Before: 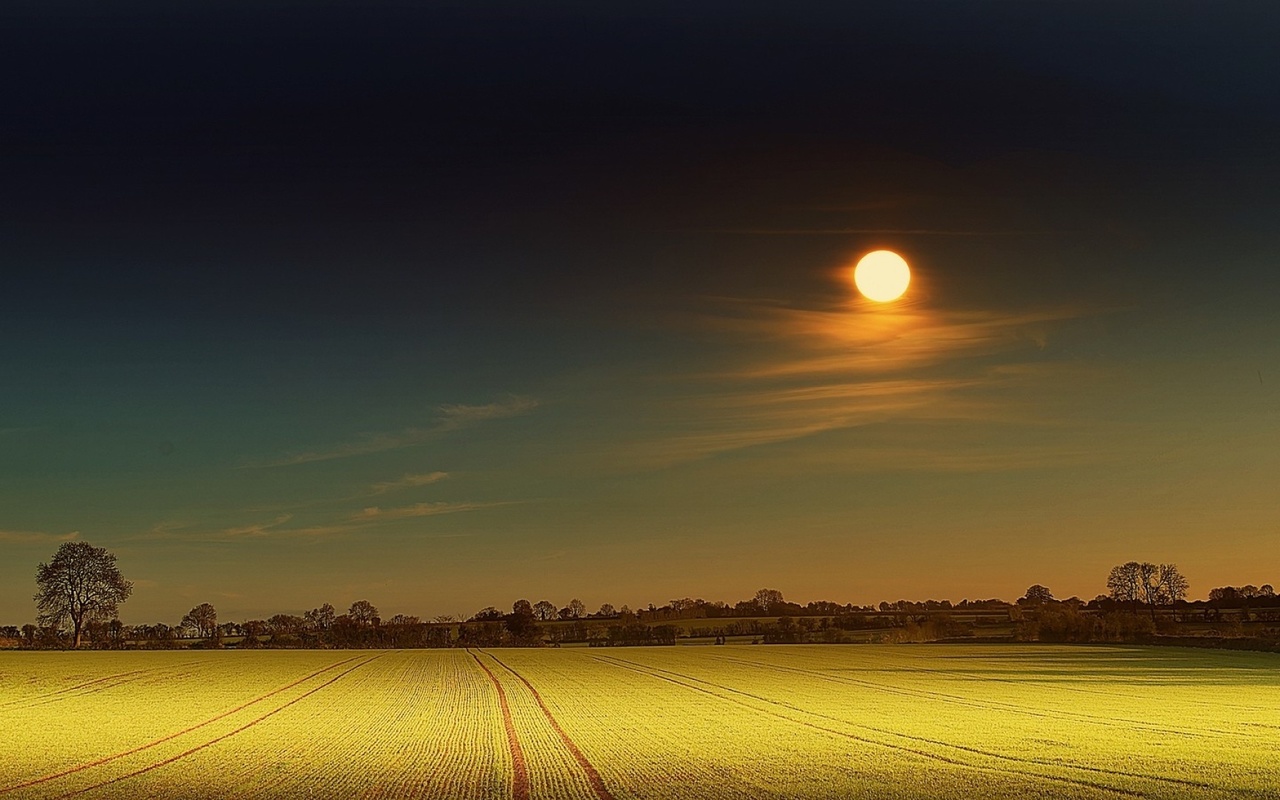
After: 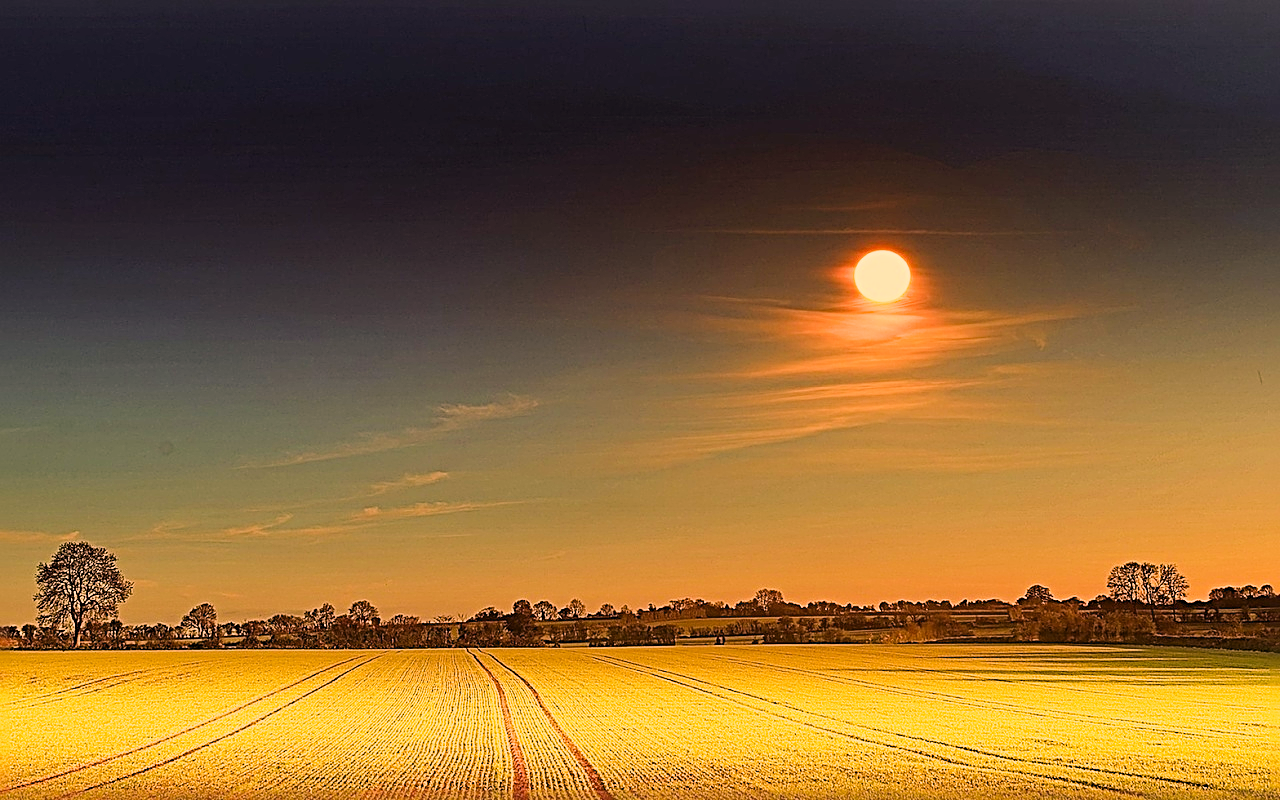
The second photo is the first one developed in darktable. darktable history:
tone equalizer: on, module defaults
sharpen: radius 3.735, amount 0.934
filmic rgb: black relative exposure -7.65 EV, white relative exposure 4.56 EV, threshold 3.03 EV, hardness 3.61, contrast in shadows safe, enable highlight reconstruction true
exposure: black level correction 0, exposure 1.446 EV, compensate exposure bias true, compensate highlight preservation false
color correction: highlights a* 21.36, highlights b* 19.25
